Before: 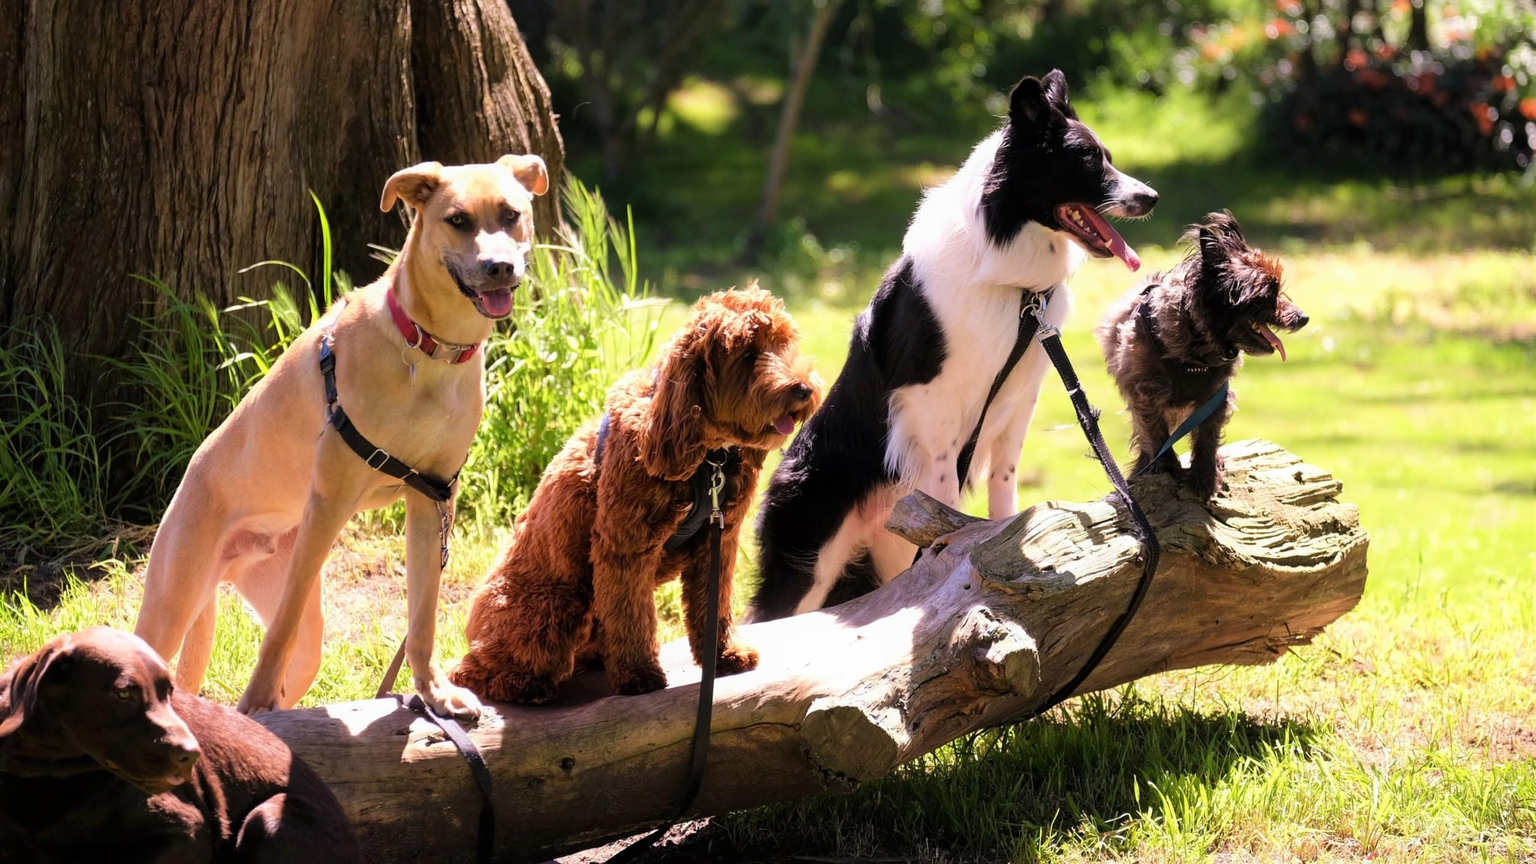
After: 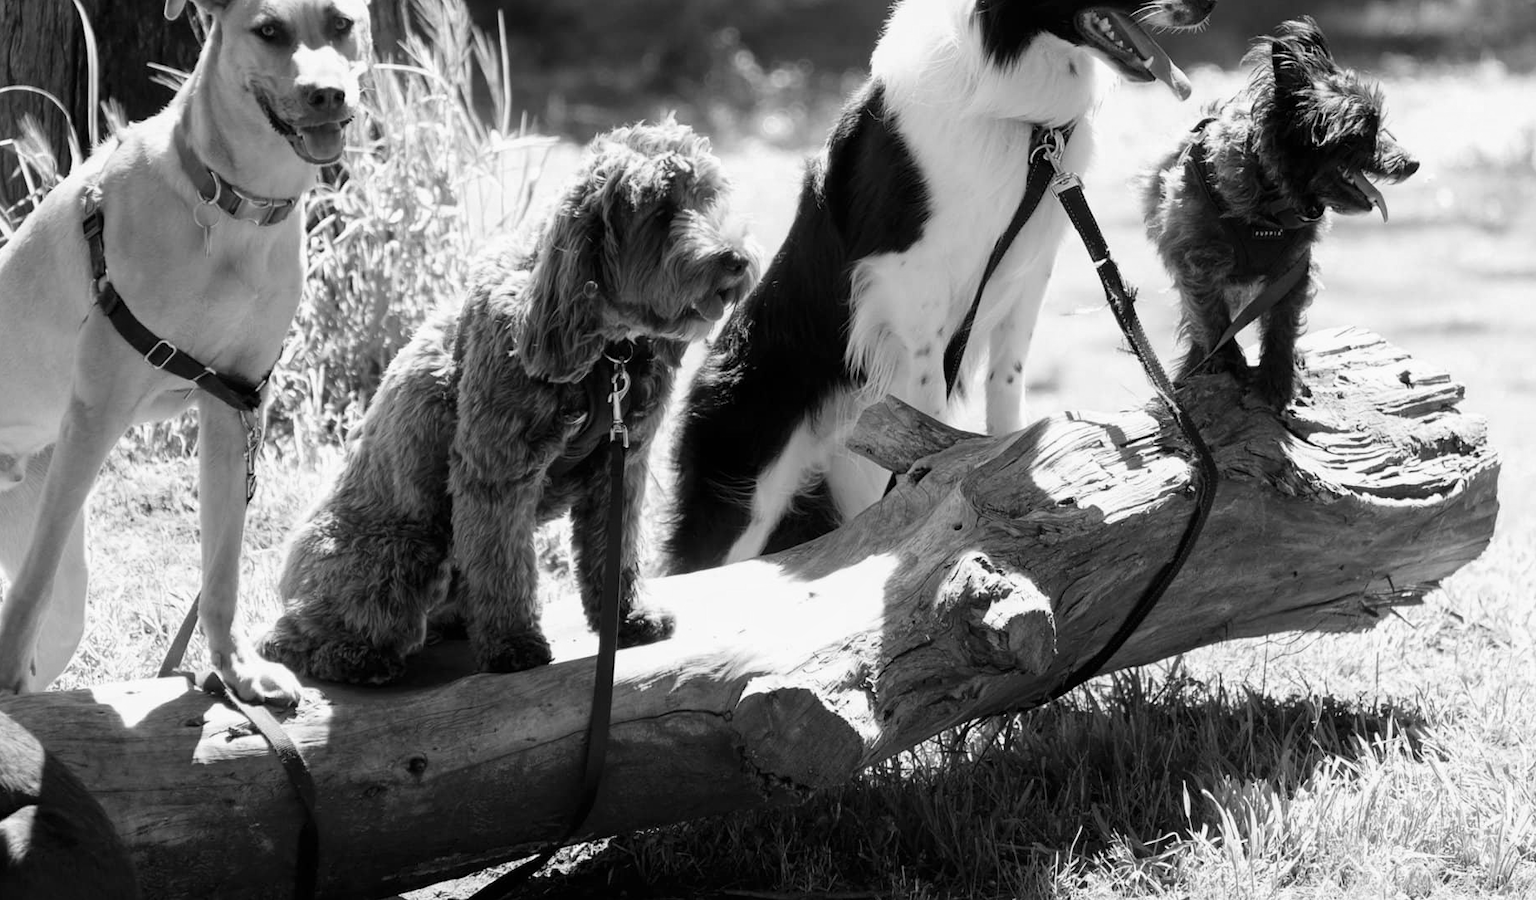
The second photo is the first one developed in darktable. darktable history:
crop: left 16.871%, top 22.857%, right 9.116%
velvia: on, module defaults
monochrome: a 32, b 64, size 2.3
